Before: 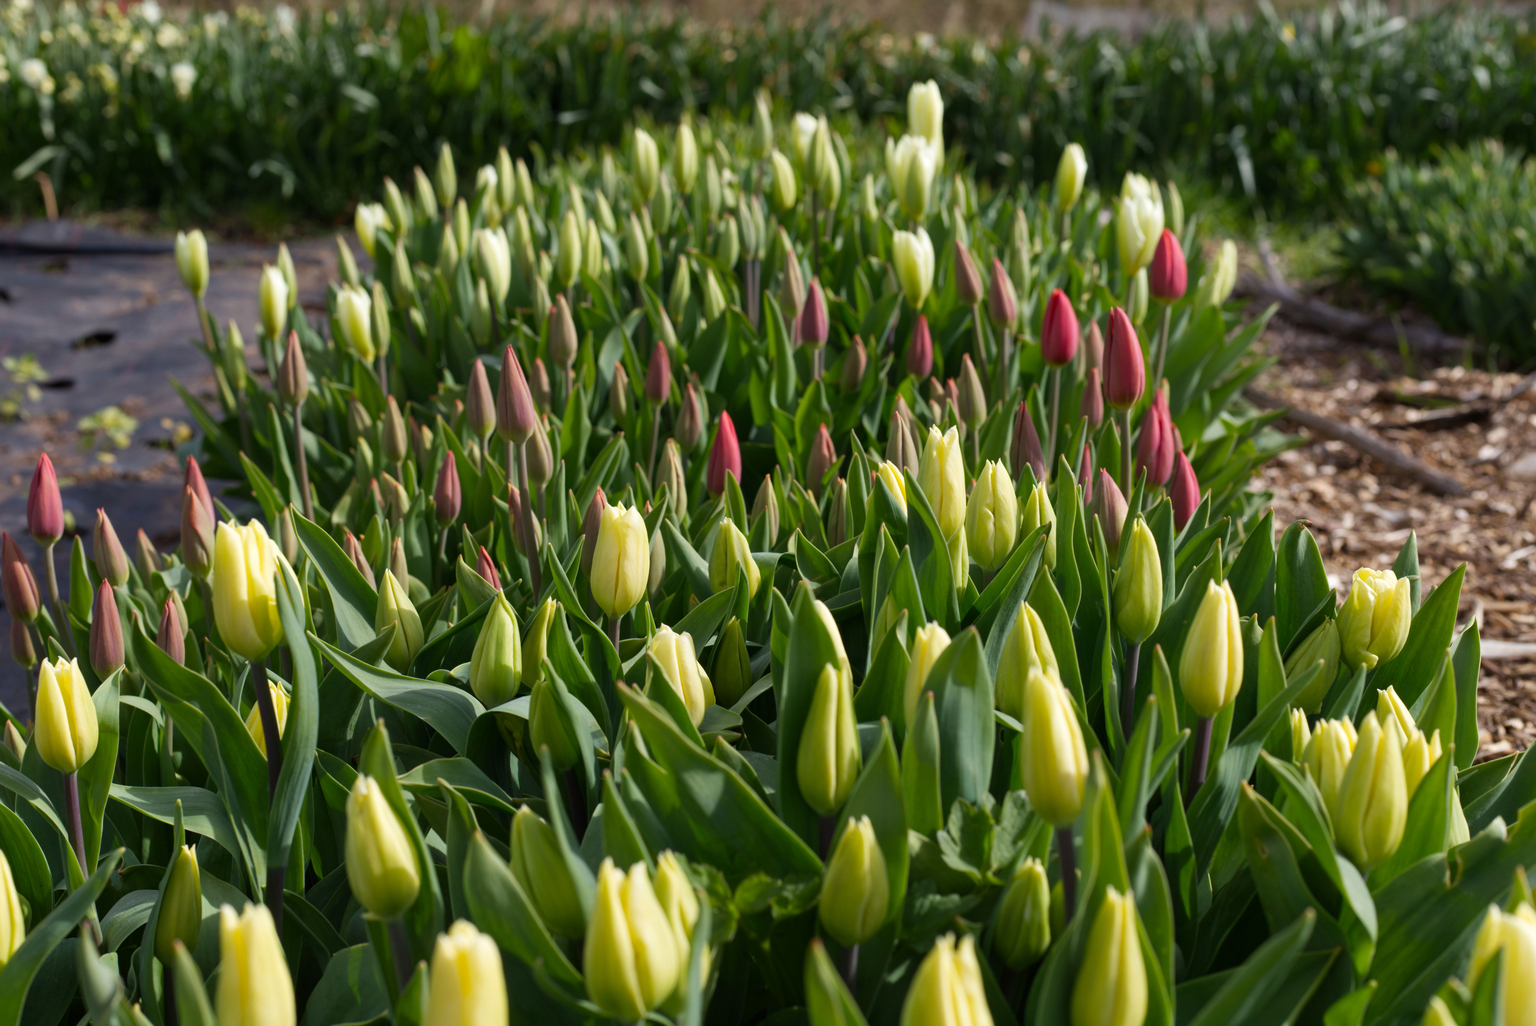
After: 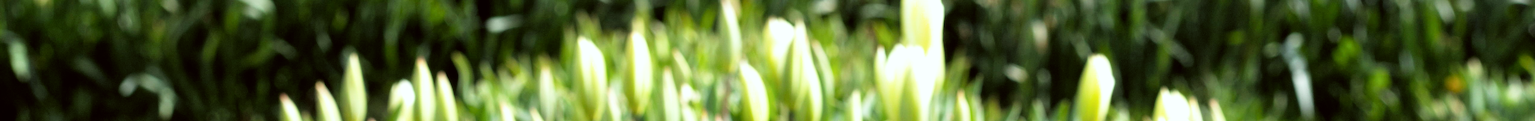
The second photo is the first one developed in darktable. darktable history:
crop and rotate: left 9.644%, top 9.491%, right 6.021%, bottom 80.509%
color correction: highlights a* -2.73, highlights b* -2.09, shadows a* 2.41, shadows b* 2.73
white balance: emerald 1
filmic rgb: black relative exposure -5 EV, white relative exposure 3.2 EV, hardness 3.42, contrast 1.2, highlights saturation mix -50%
exposure: black level correction 0, exposure 1.1 EV, compensate exposure bias true, compensate highlight preservation false
